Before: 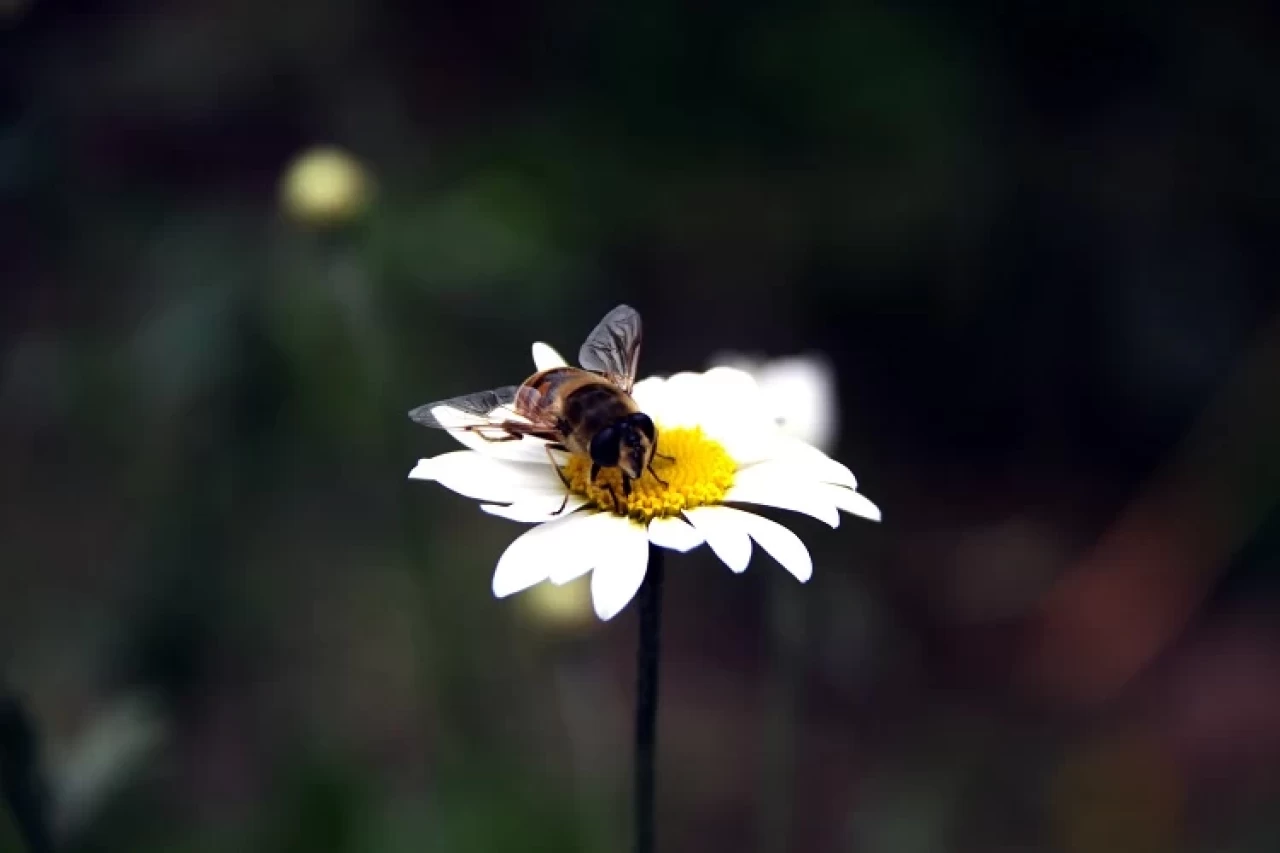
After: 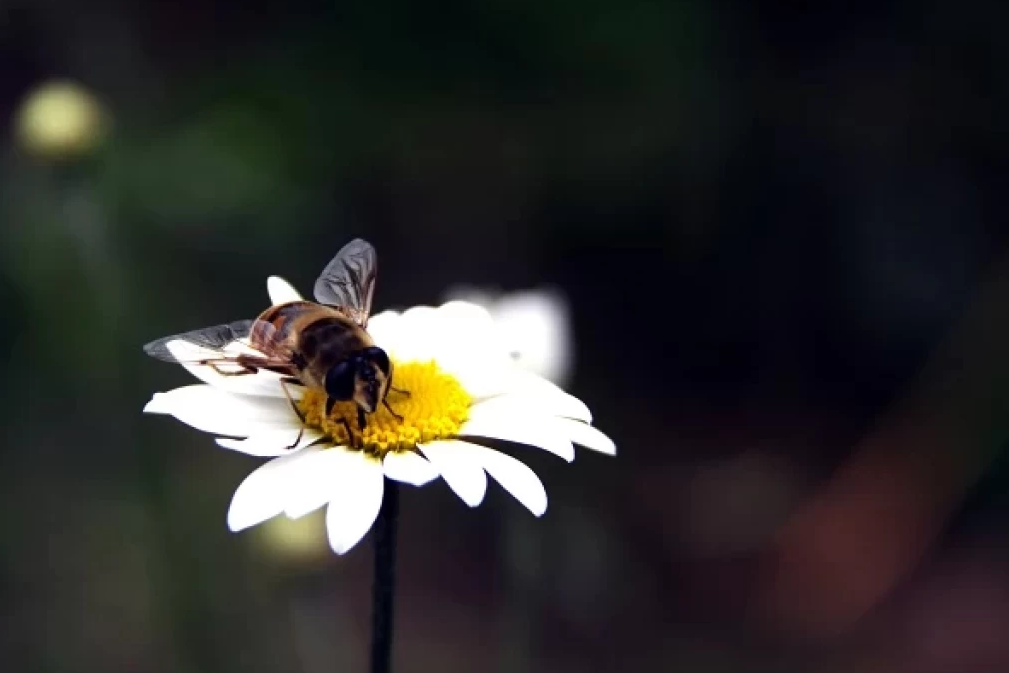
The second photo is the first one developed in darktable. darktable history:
crop and rotate: left 20.725%, top 7.802%, right 0.379%, bottom 13.286%
exposure: compensate highlight preservation false
